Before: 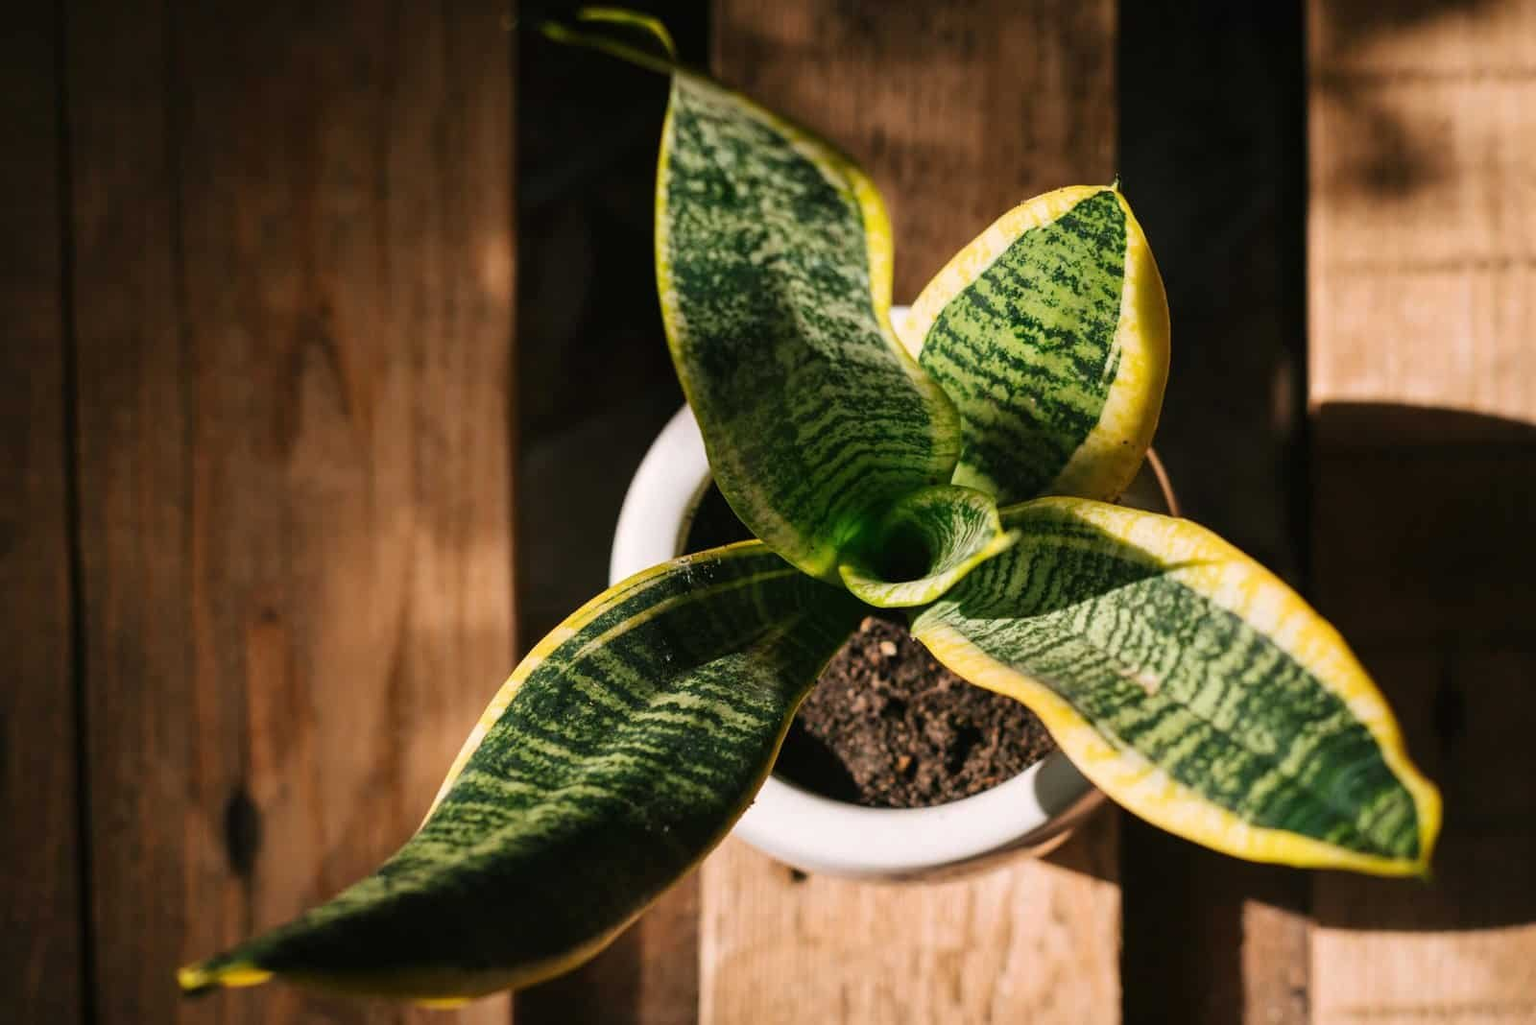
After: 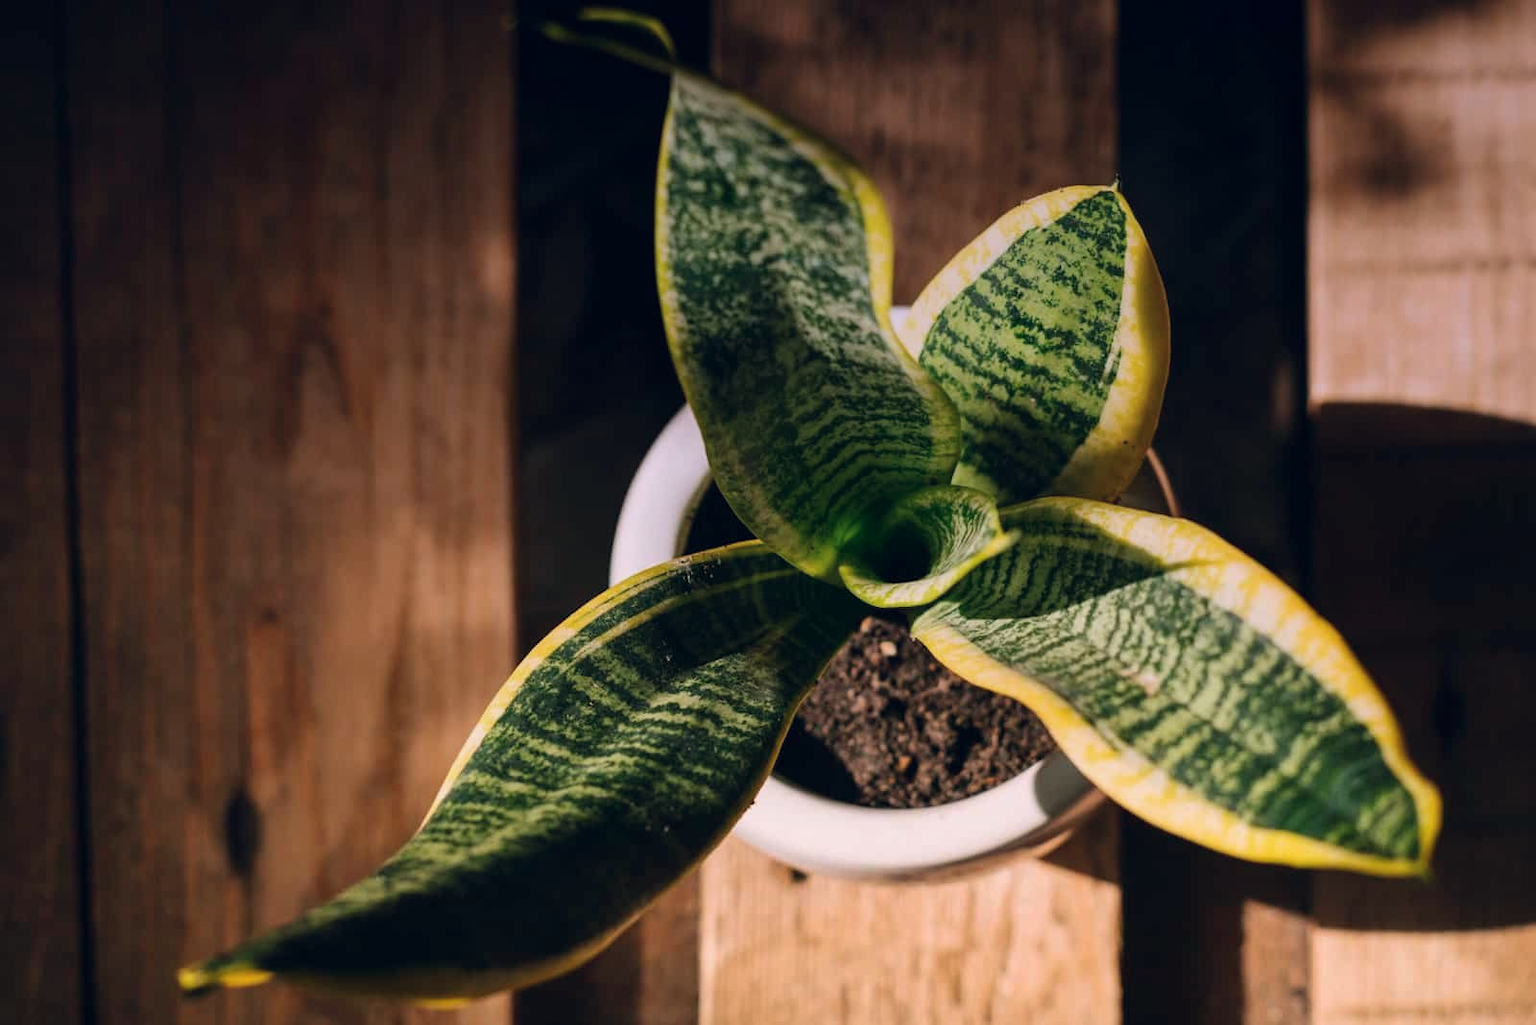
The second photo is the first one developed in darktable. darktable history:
graduated density: hue 238.83°, saturation 50%
color balance rgb: shadows lift › hue 87.51°, highlights gain › chroma 1.62%, highlights gain › hue 55.1°, global offset › chroma 0.06%, global offset › hue 253.66°, linear chroma grading › global chroma 0.5%
